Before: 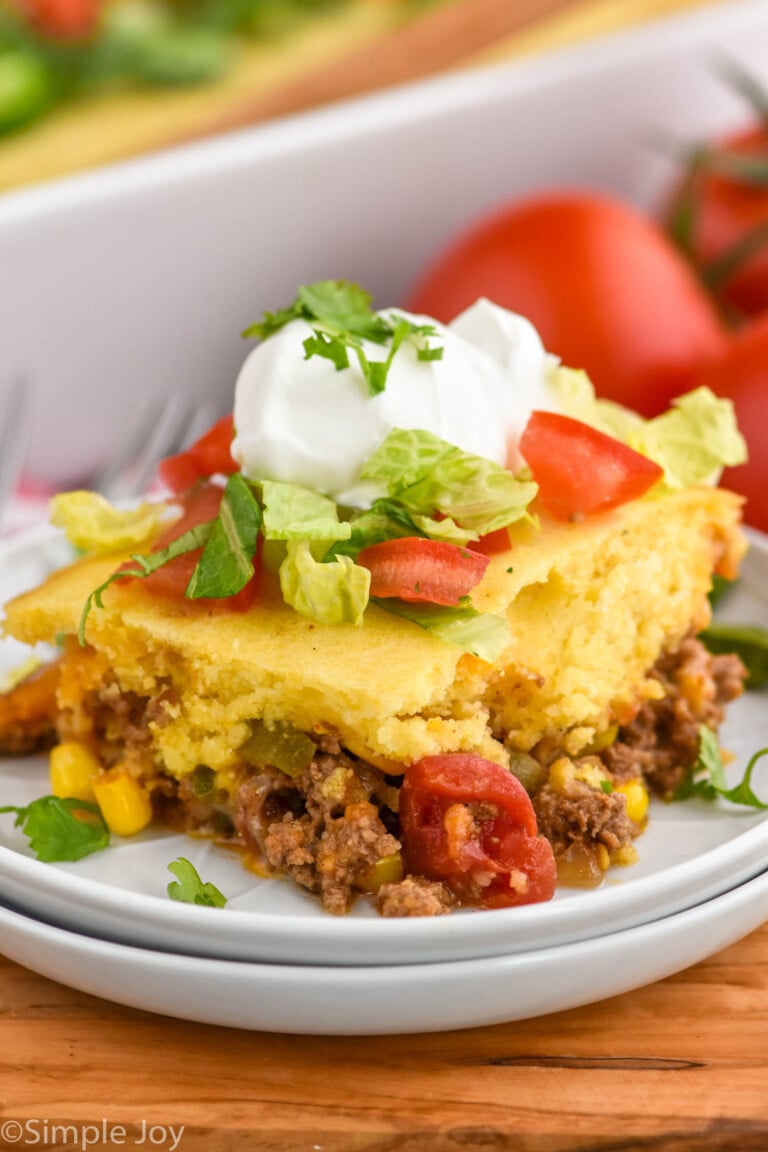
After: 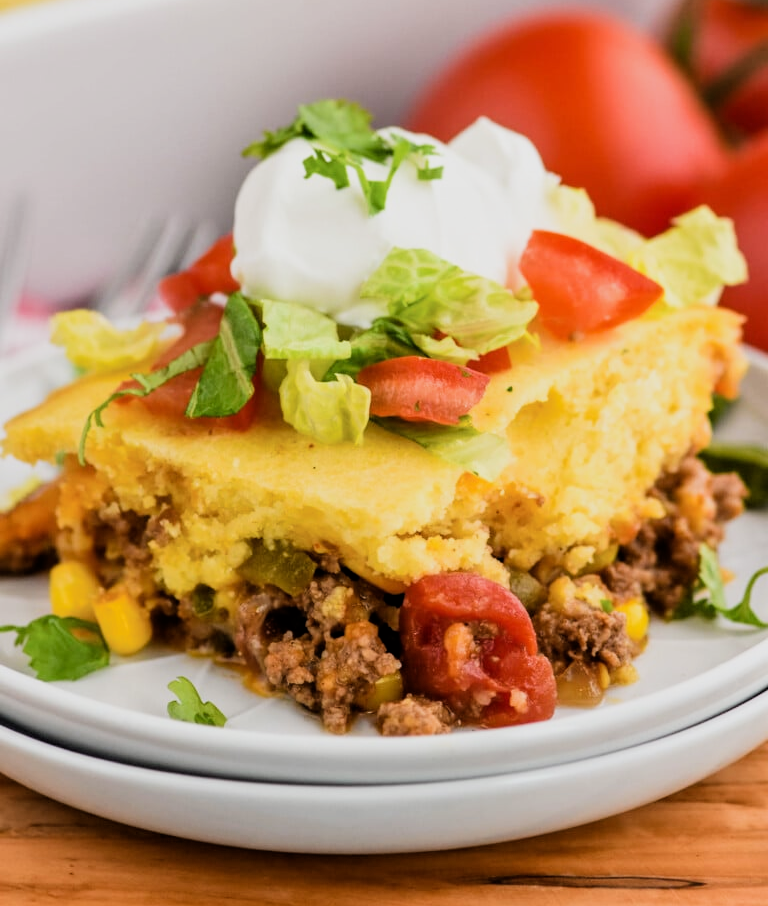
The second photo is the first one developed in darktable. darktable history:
crop and rotate: top 15.798%, bottom 5.509%
filmic rgb: black relative exposure -5 EV, white relative exposure 3.95 EV, hardness 2.89, contrast 1.389, highlights saturation mix -30.72%
